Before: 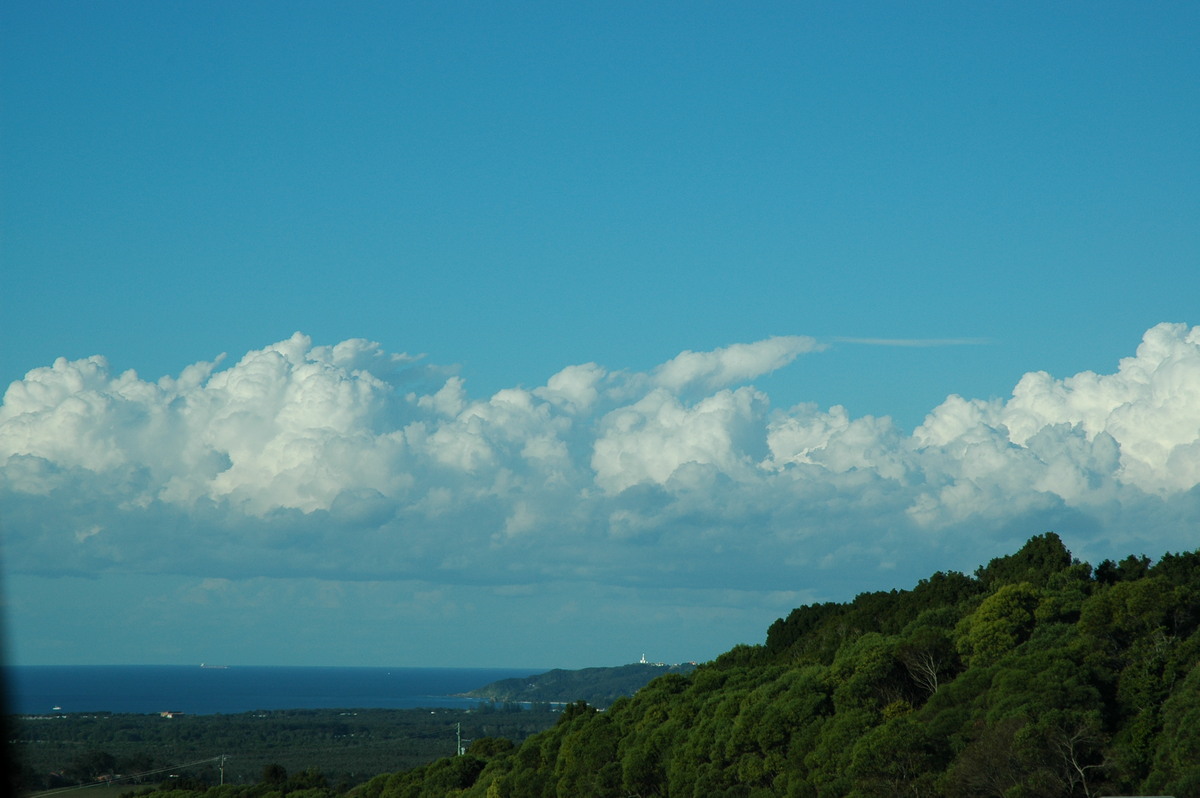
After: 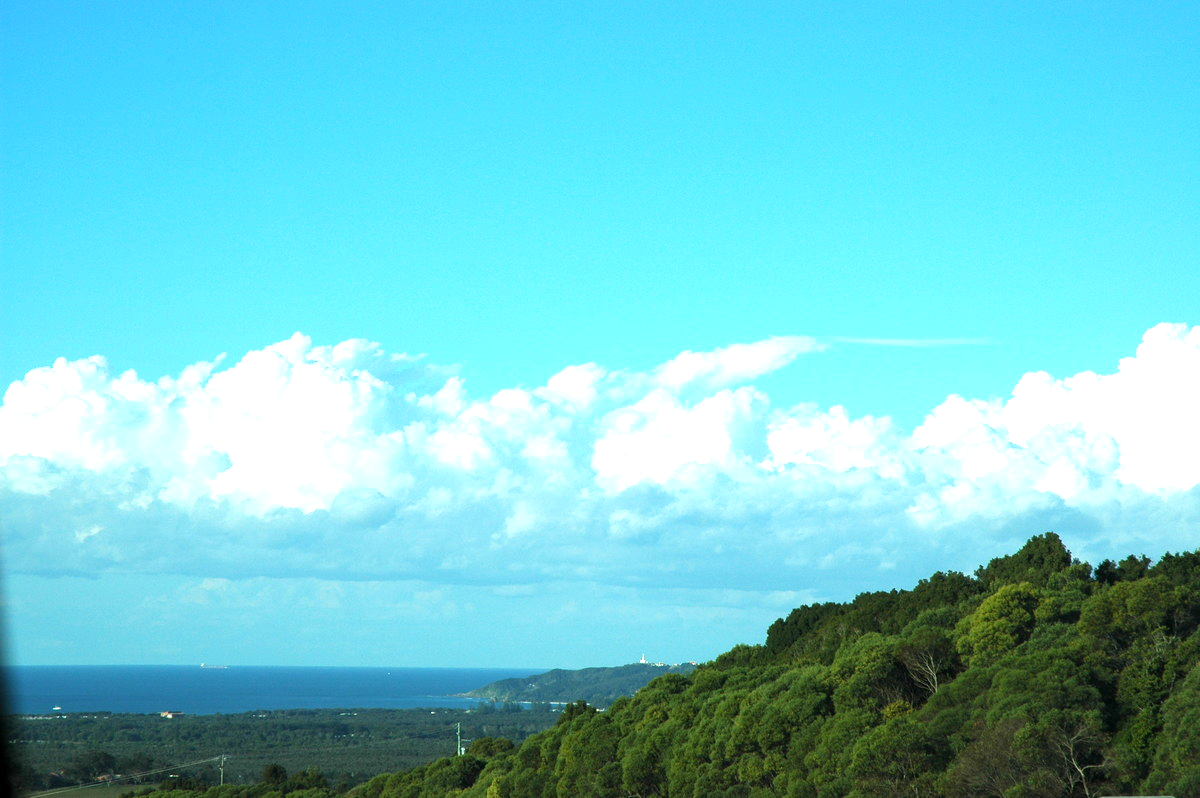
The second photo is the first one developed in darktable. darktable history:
exposure: exposure 1.5 EV, compensate highlight preservation false
